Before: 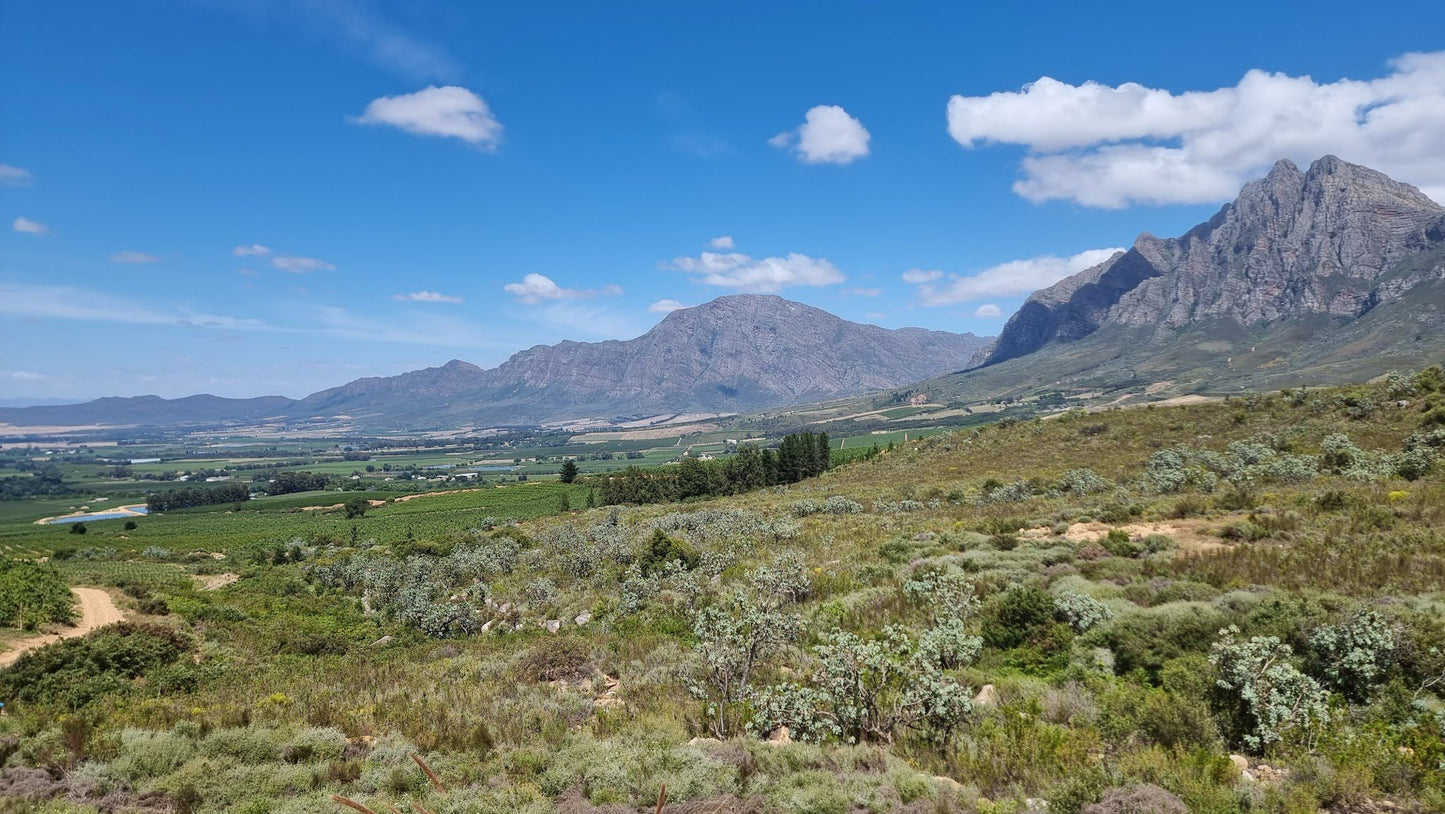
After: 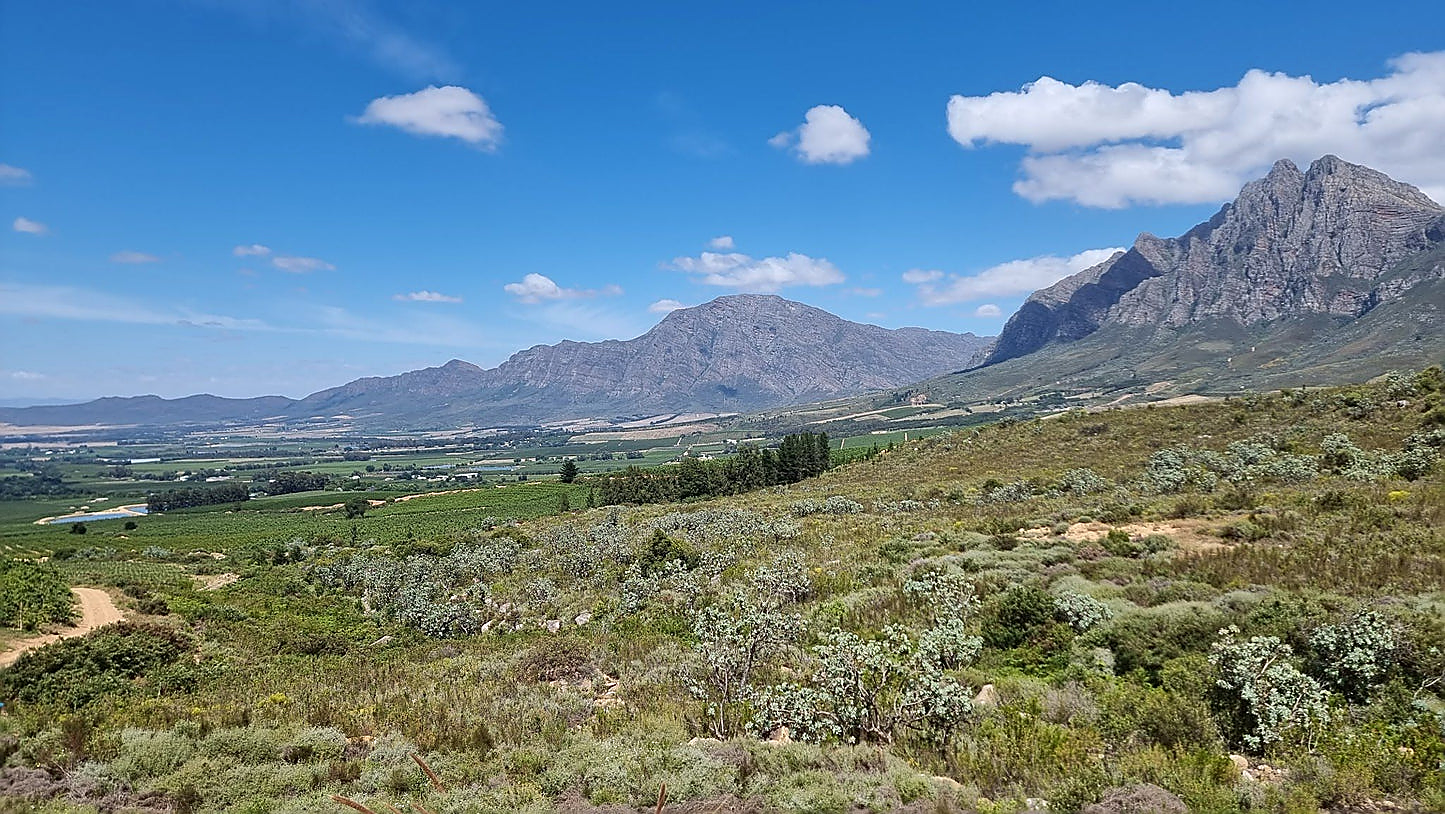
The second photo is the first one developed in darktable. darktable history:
tone curve: curves: ch0 [(0, 0) (0.003, 0.003) (0.011, 0.011) (0.025, 0.025) (0.044, 0.044) (0.069, 0.069) (0.1, 0.099) (0.136, 0.135) (0.177, 0.177) (0.224, 0.224) (0.277, 0.276) (0.335, 0.334) (0.399, 0.398) (0.468, 0.467) (0.543, 0.547) (0.623, 0.626) (0.709, 0.712) (0.801, 0.802) (0.898, 0.898) (1, 1)], color space Lab, linked channels, preserve colors none
sharpen: radius 1.359, amount 1.262, threshold 0.62
